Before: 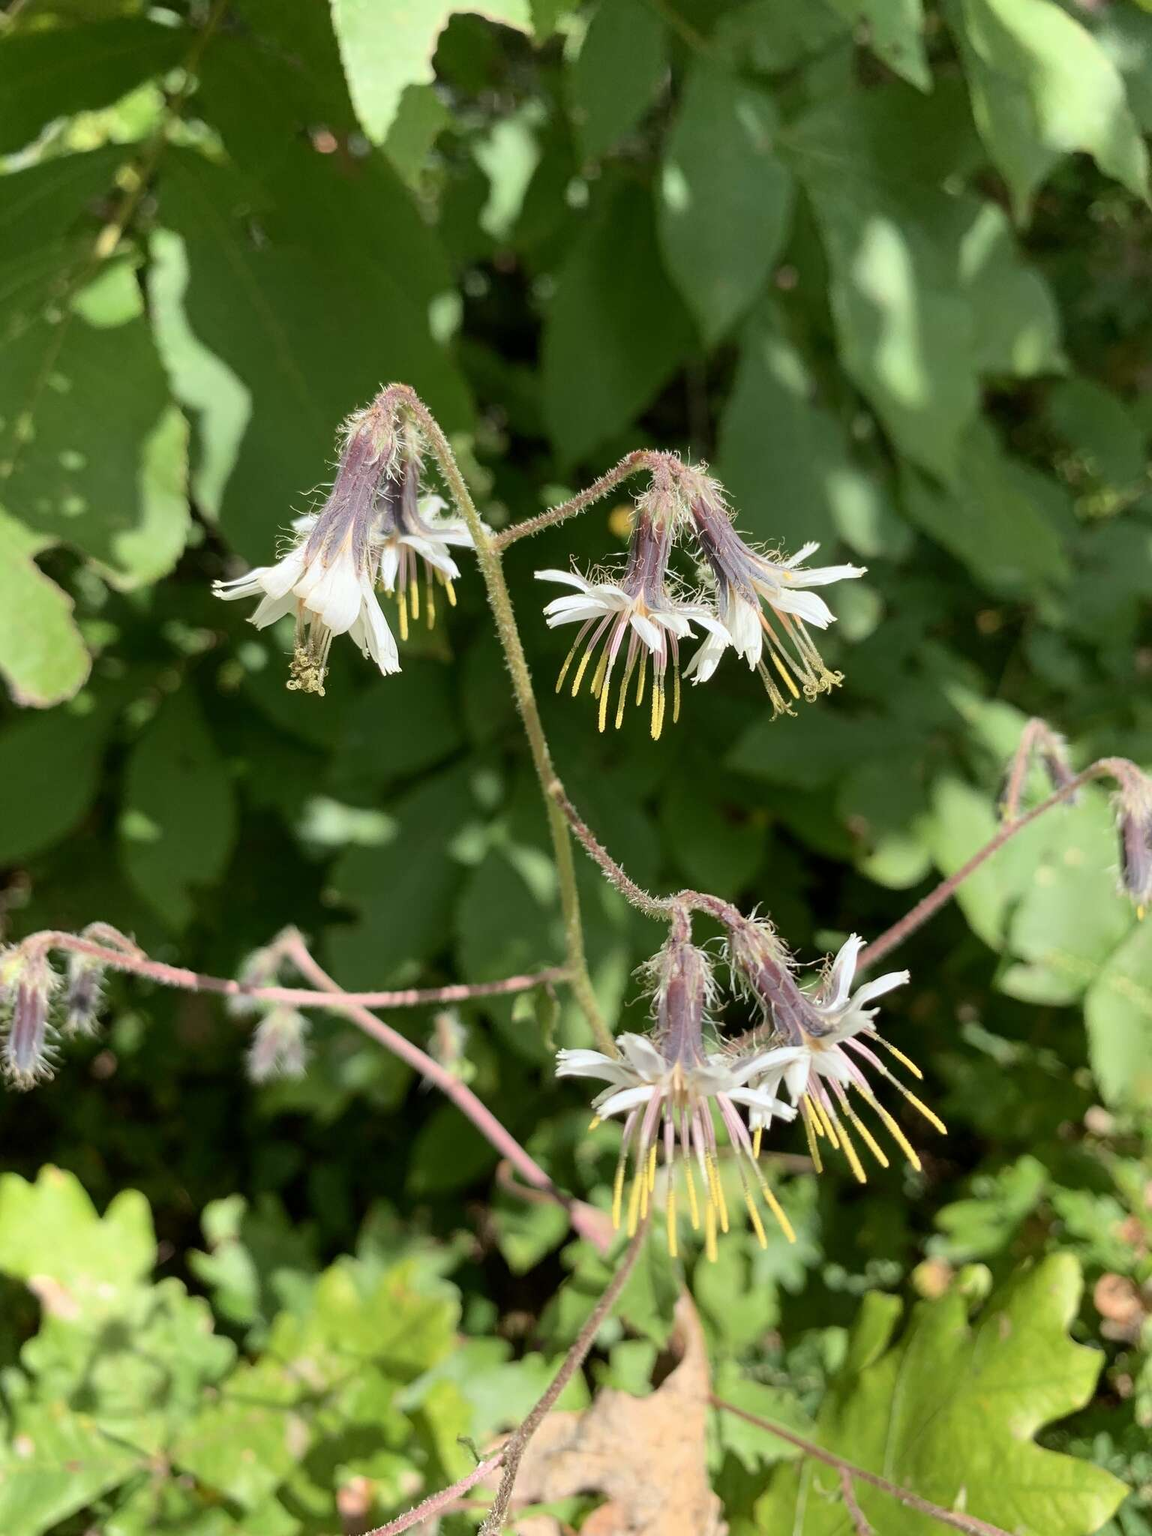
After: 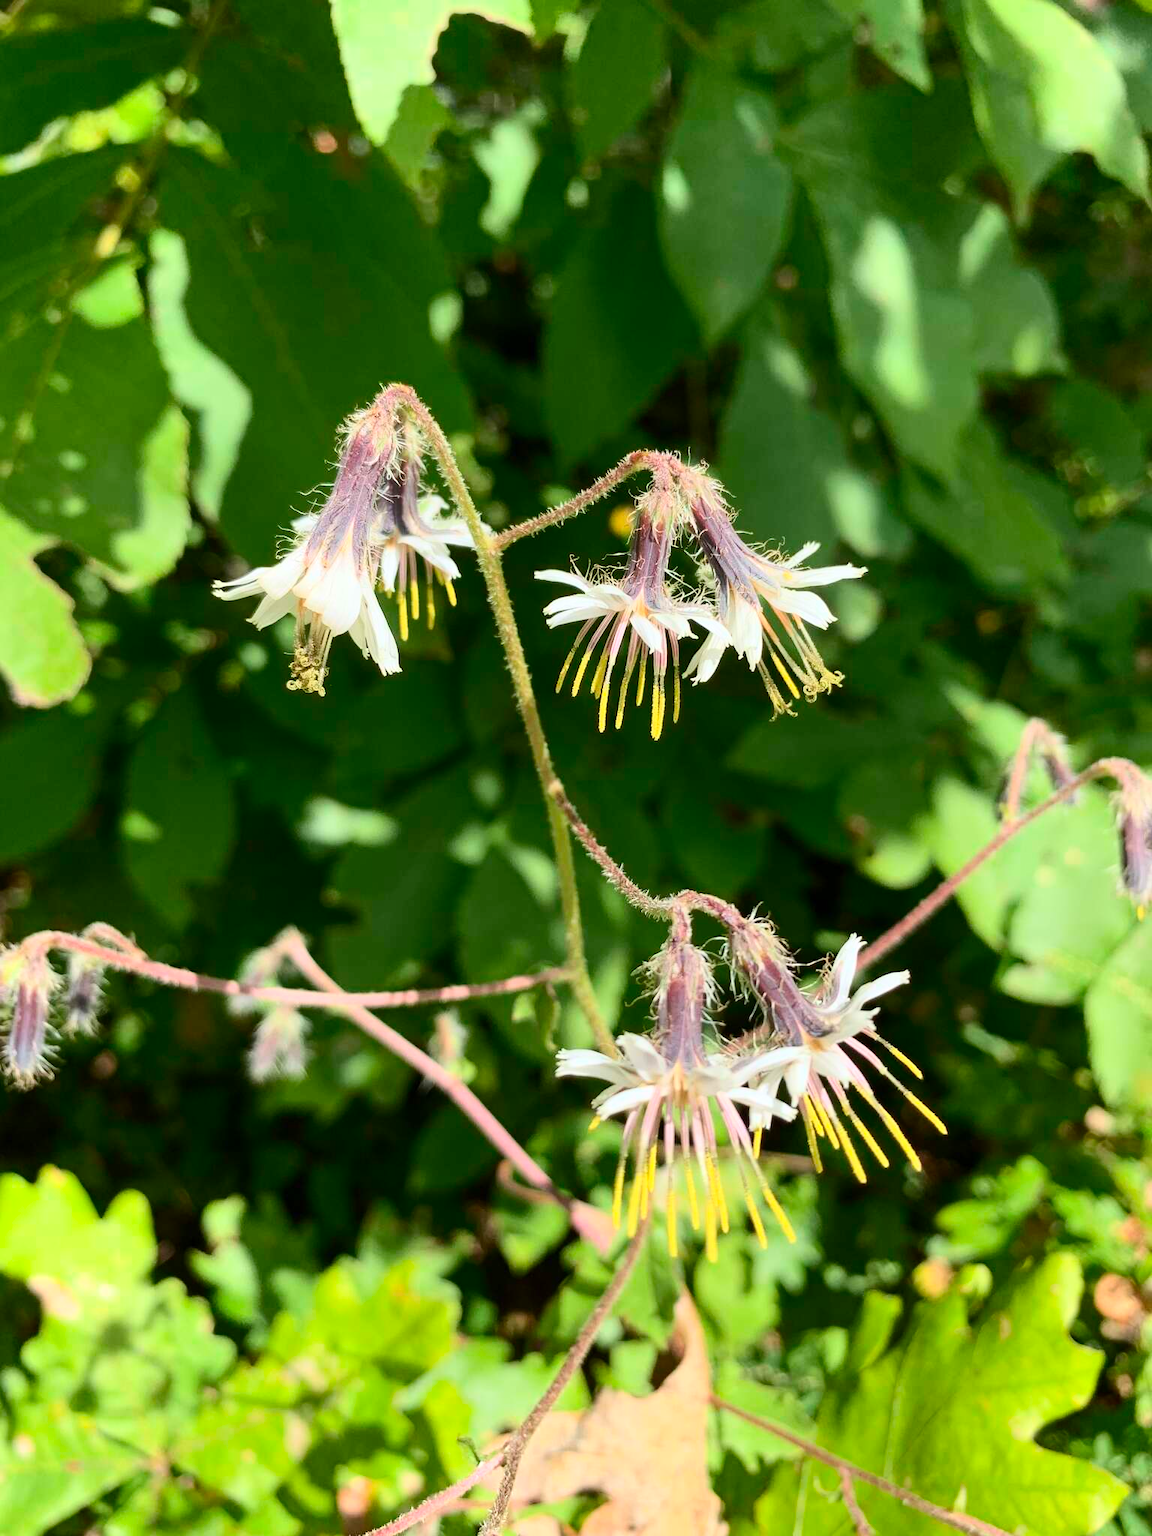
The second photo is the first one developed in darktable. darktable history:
contrast brightness saturation: contrast 0.231, brightness 0.097, saturation 0.293
